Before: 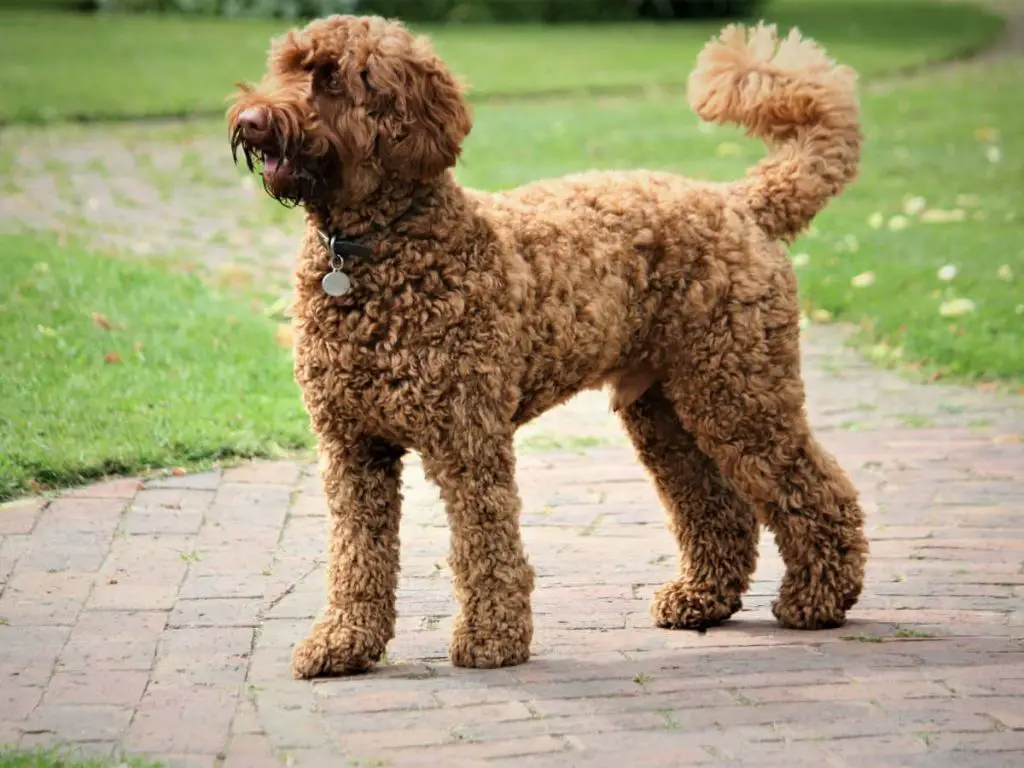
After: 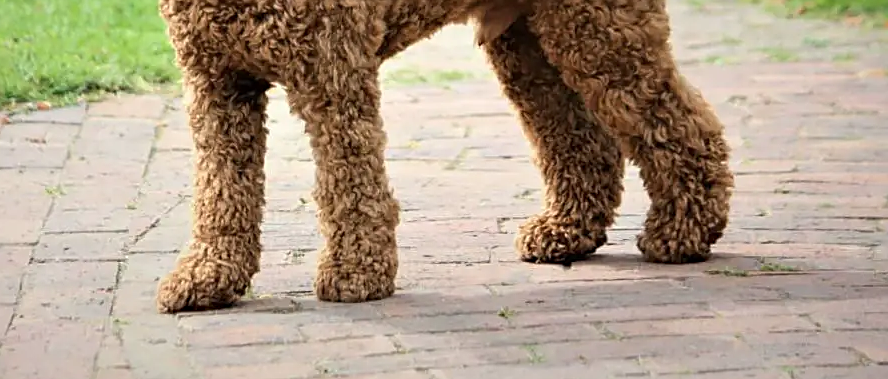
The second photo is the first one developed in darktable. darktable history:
crop and rotate: left 13.233%, top 47.775%, bottom 2.826%
sharpen: on, module defaults
